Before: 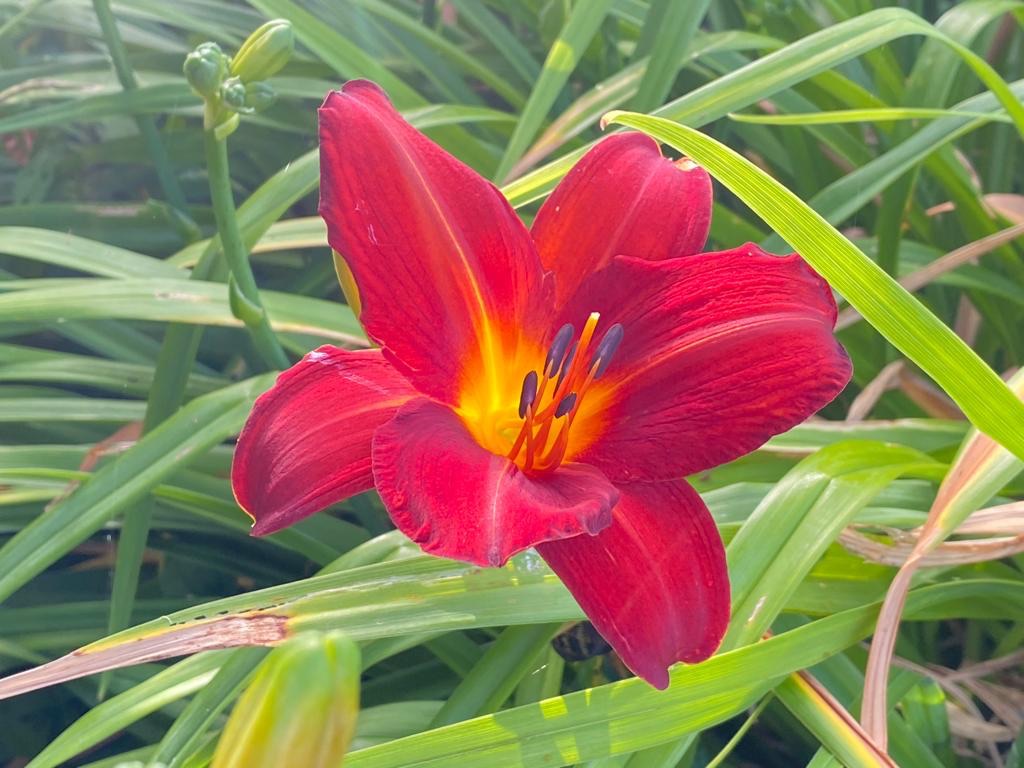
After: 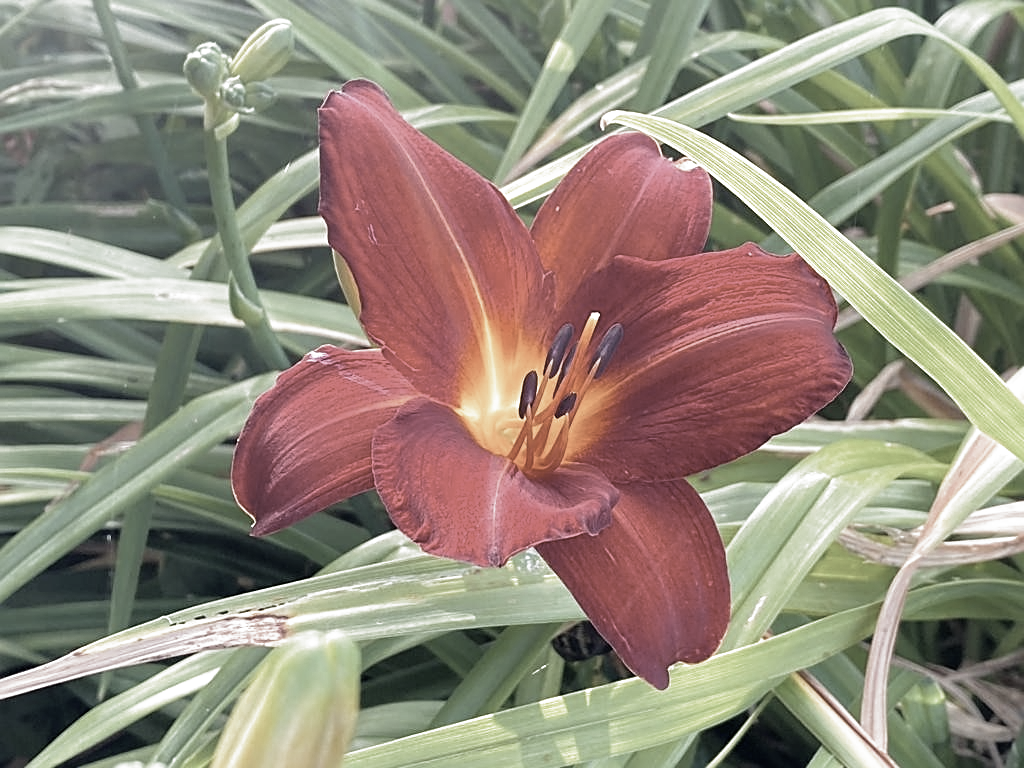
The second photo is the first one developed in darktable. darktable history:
sharpen: on, module defaults
color correction: highlights b* -0.01, saturation 0.353
filmic rgb: black relative exposure -8.22 EV, white relative exposure 2.2 EV, target white luminance 99.996%, hardness 7.05, latitude 75.76%, contrast 1.322, highlights saturation mix -2.34%, shadows ↔ highlights balance 29.94%, preserve chrominance no, color science v5 (2021), iterations of high-quality reconstruction 0
